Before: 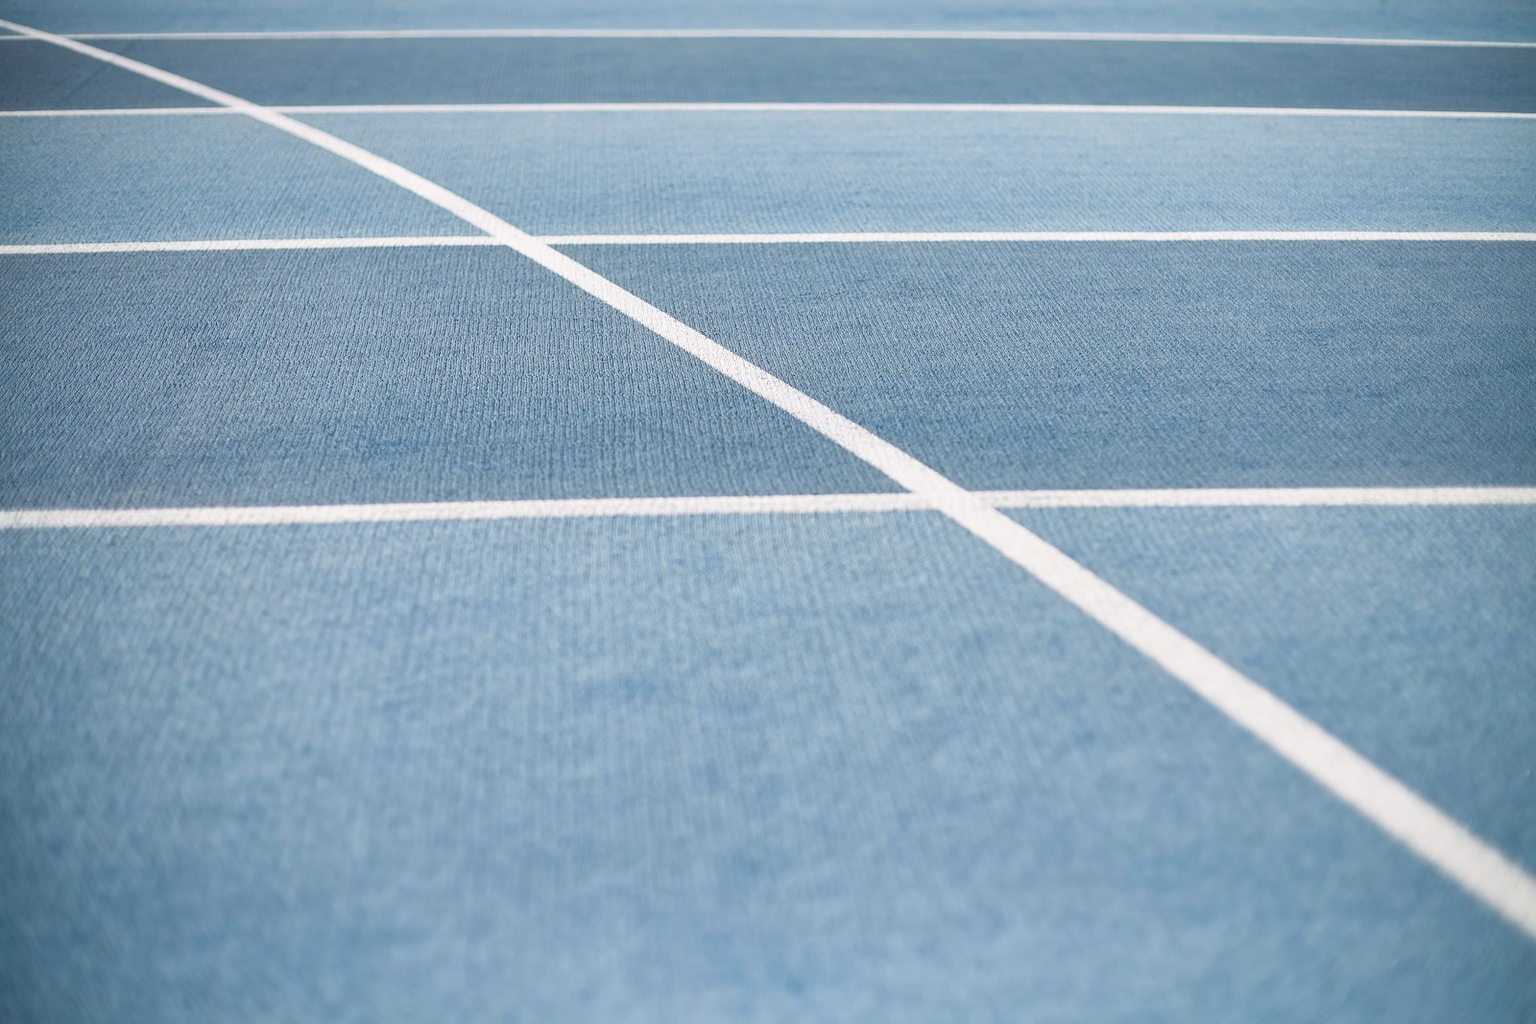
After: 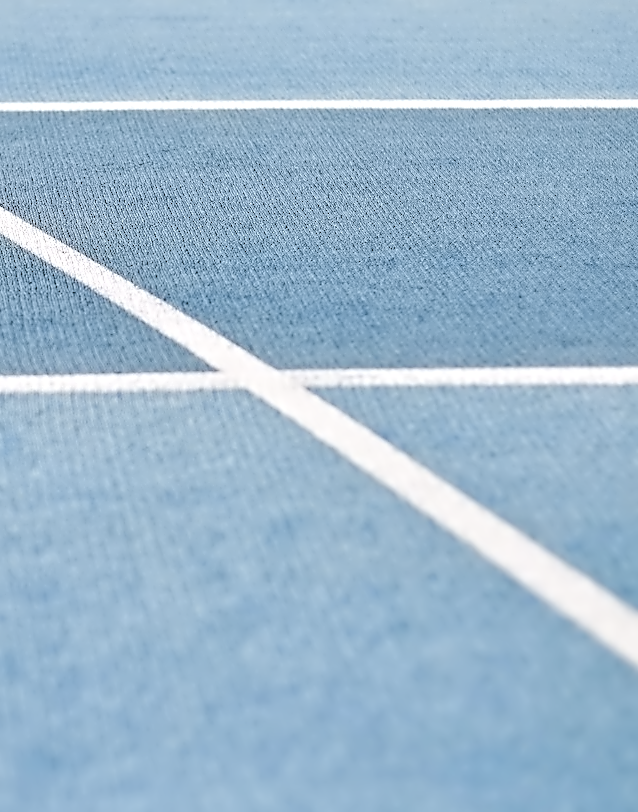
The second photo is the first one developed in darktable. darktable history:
crop: left 45.721%, top 13.393%, right 14.118%, bottom 10.01%
tone curve: curves: ch0 [(0, 0) (0.004, 0) (0.133, 0.076) (0.325, 0.362) (0.879, 0.885) (1, 1)], color space Lab, linked channels, preserve colors none
contrast equalizer: octaves 7, y [[0.5, 0.542, 0.583, 0.625, 0.667, 0.708], [0.5 ×6], [0.5 ×6], [0, 0.033, 0.067, 0.1, 0.133, 0.167], [0, 0.05, 0.1, 0.15, 0.2, 0.25]]
